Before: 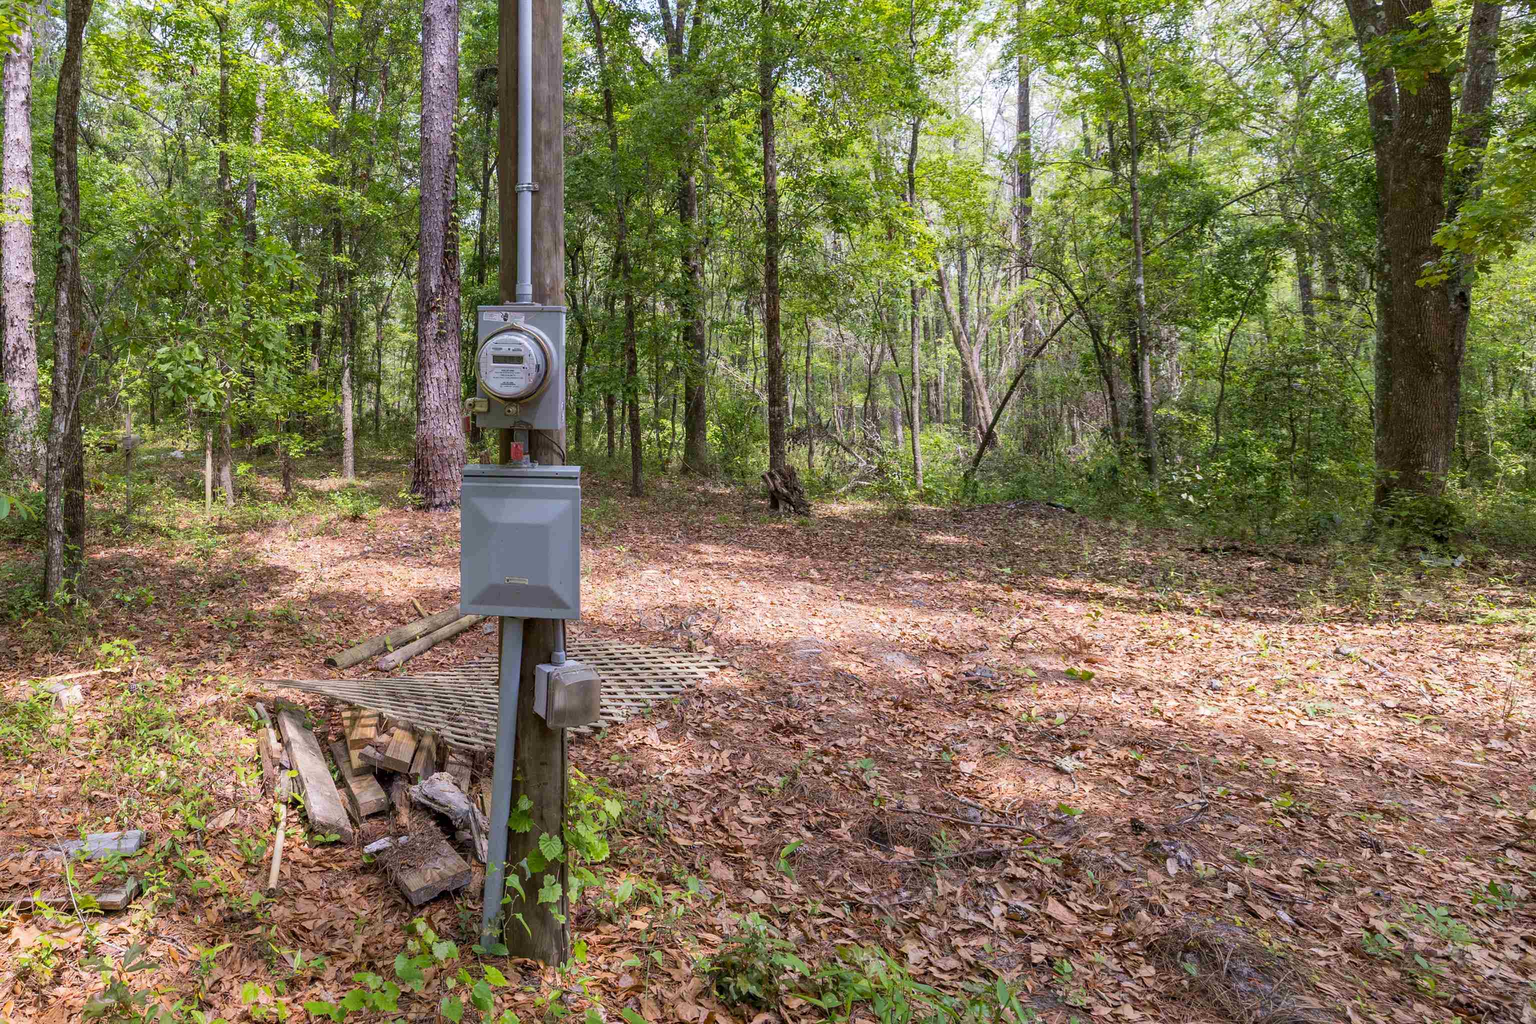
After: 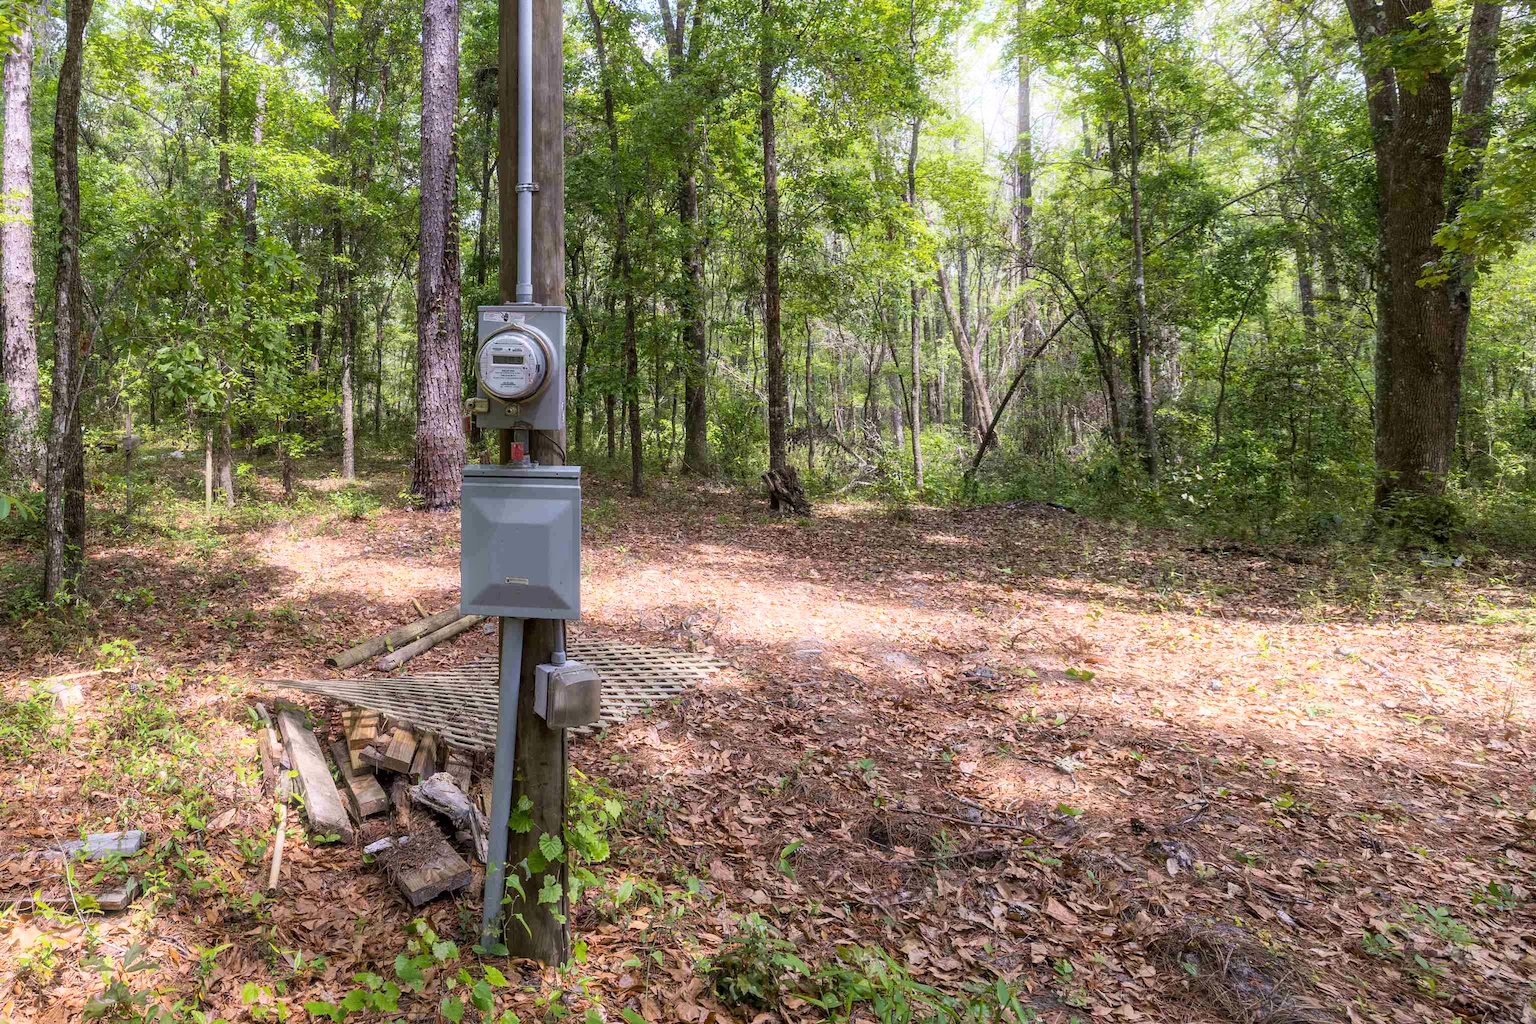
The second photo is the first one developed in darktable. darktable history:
bloom: size 5%, threshold 95%, strength 15%
rgb curve: curves: ch0 [(0, 0) (0.078, 0.051) (0.929, 0.956) (1, 1)], compensate middle gray true
